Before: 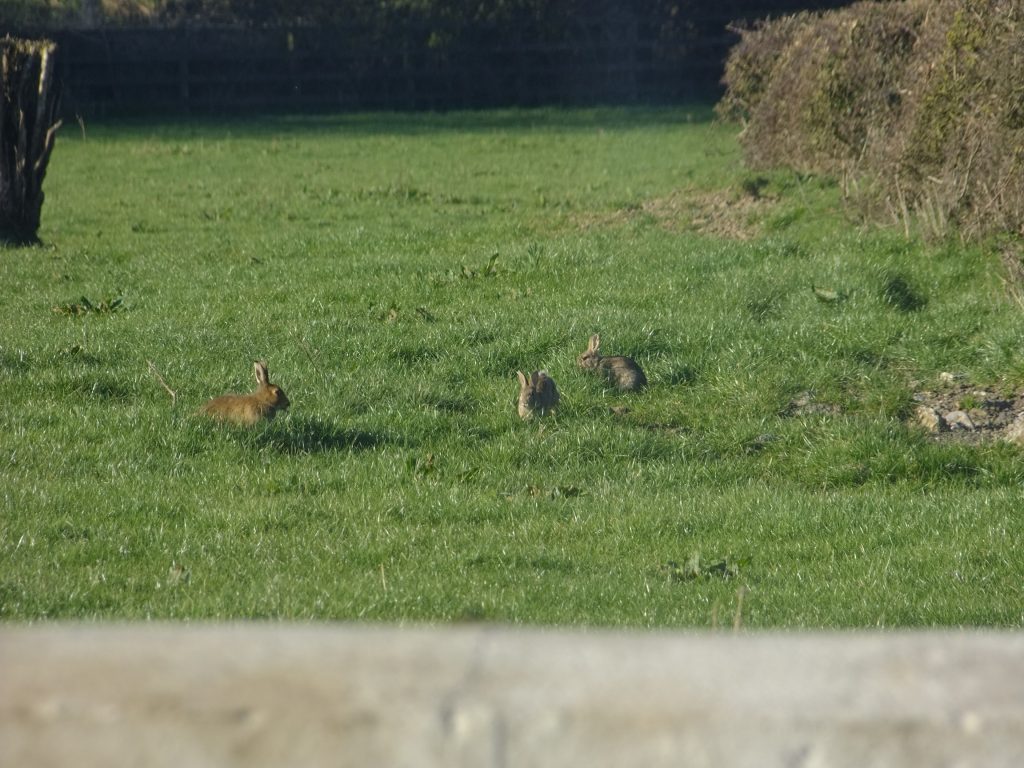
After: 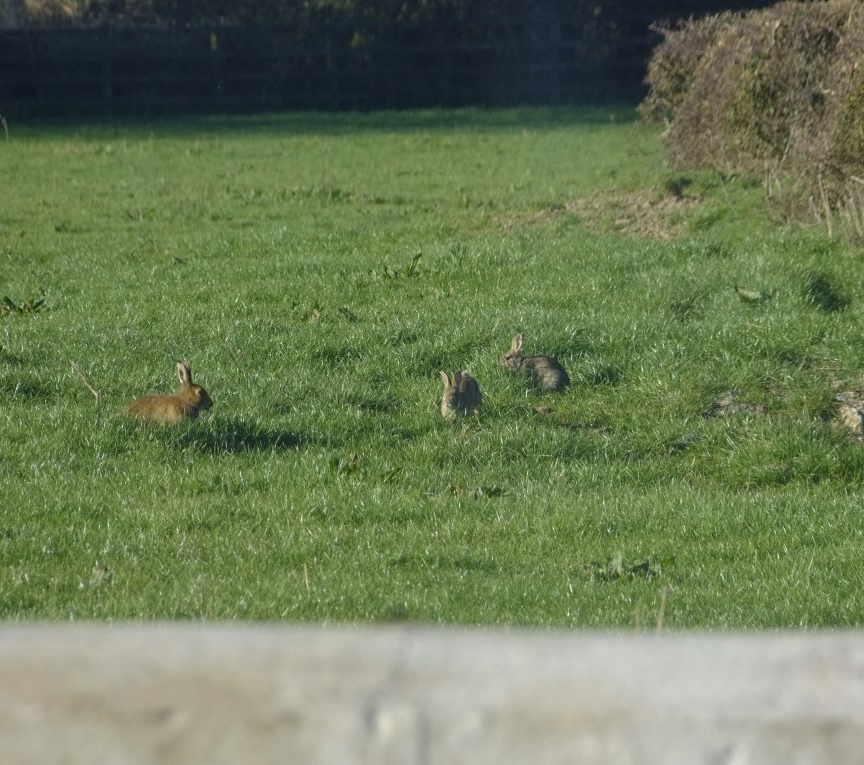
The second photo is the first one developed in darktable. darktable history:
white balance: red 0.98, blue 1.034
crop: left 7.598%, right 7.873%
